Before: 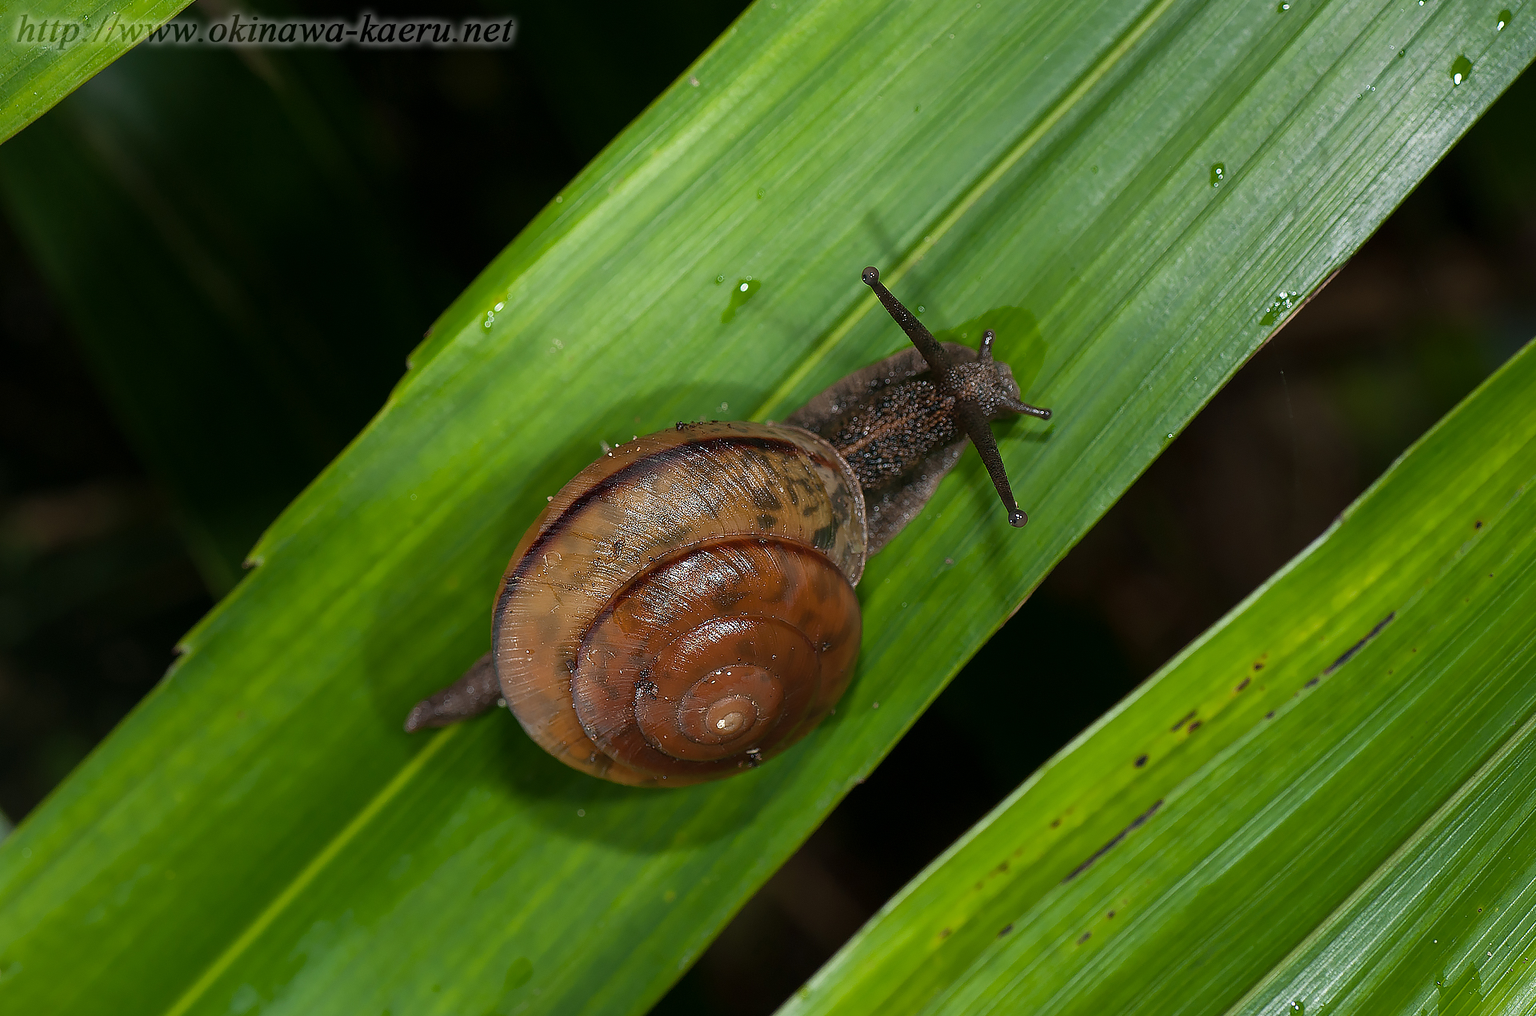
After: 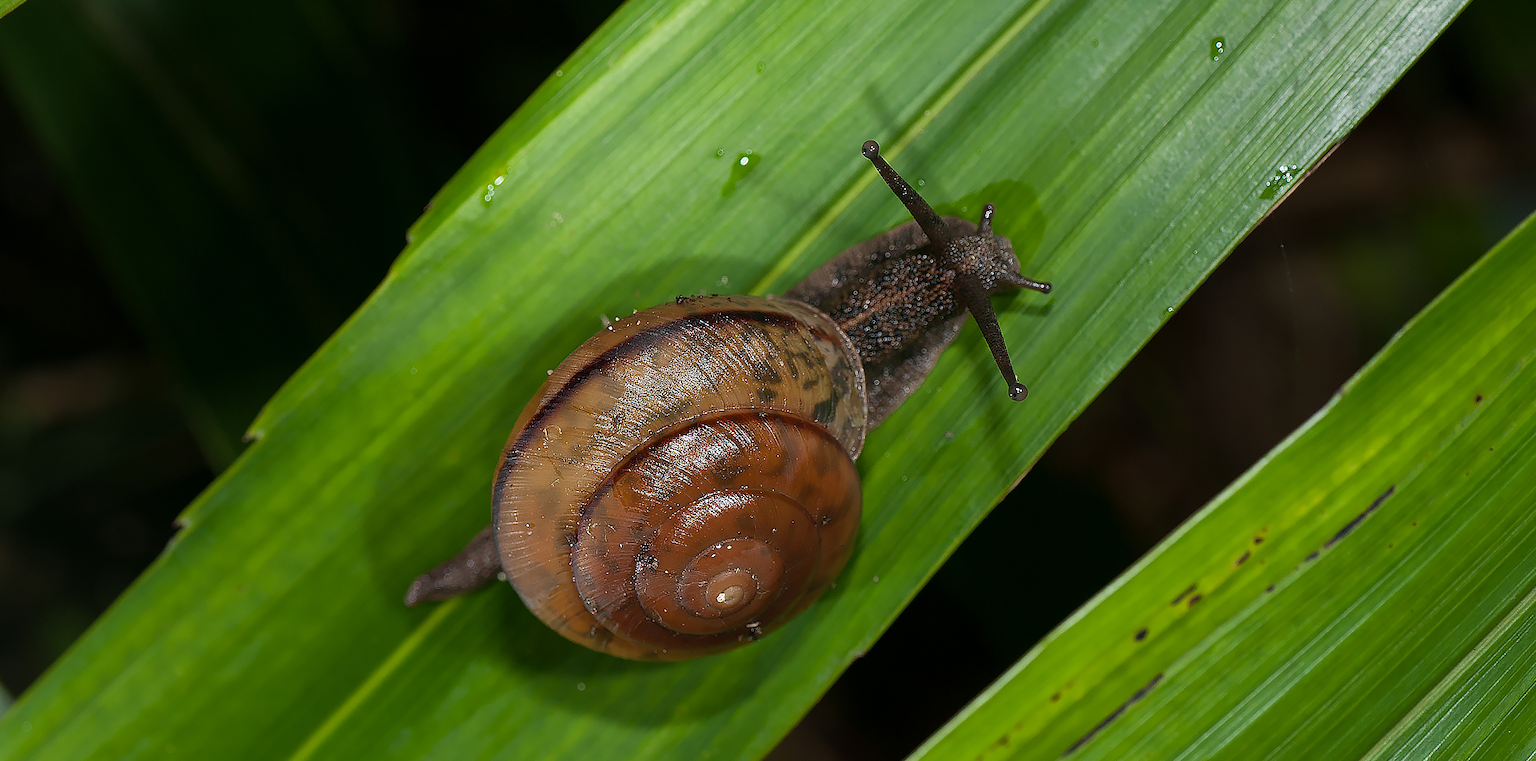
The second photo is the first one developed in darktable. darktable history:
color balance: on, module defaults
crop and rotate: top 12.5%, bottom 12.5%
